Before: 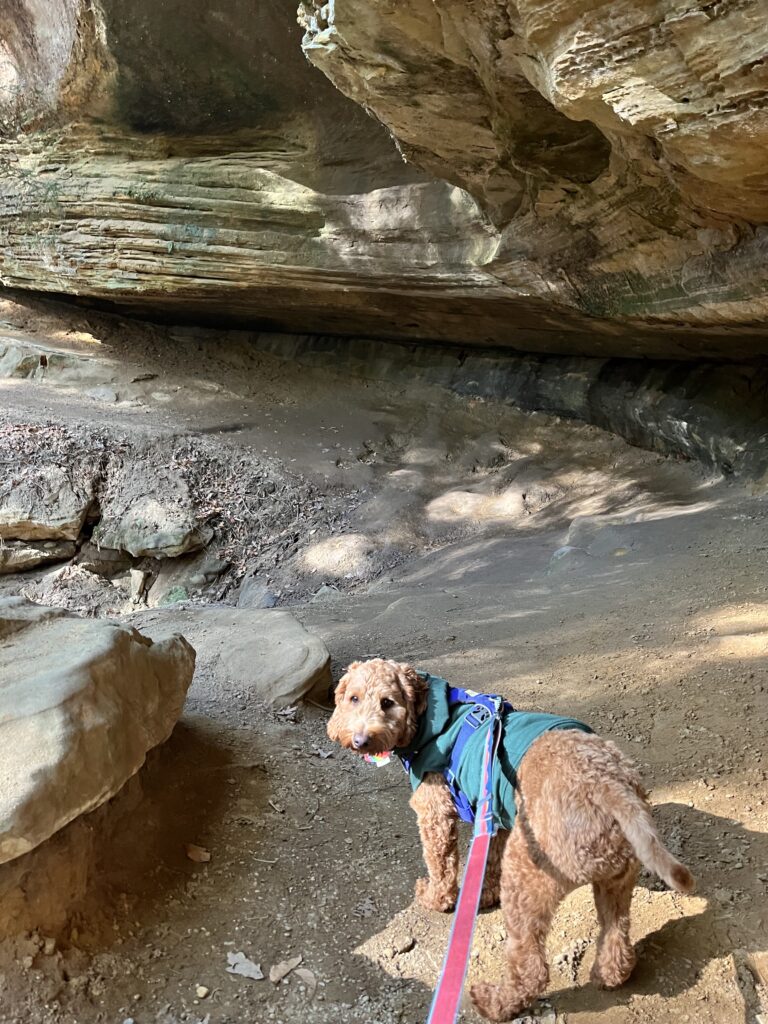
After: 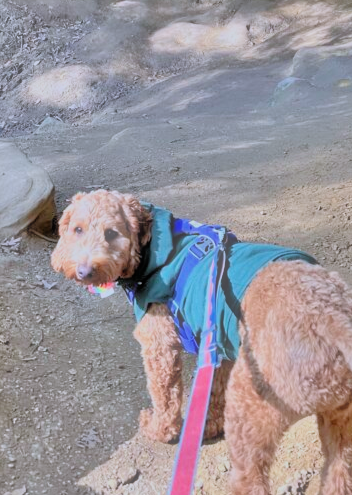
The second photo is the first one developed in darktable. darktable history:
haze removal: strength -0.1, adaptive false
filmic rgb: black relative exposure -7.65 EV, white relative exposure 4.56 EV, hardness 3.61, color science v6 (2022)
tone equalizer: -7 EV 0.15 EV, -6 EV 0.6 EV, -5 EV 1.15 EV, -4 EV 1.33 EV, -3 EV 1.15 EV, -2 EV 0.6 EV, -1 EV 0.15 EV, mask exposure compensation -0.5 EV
crop: left 35.976%, top 45.819%, right 18.162%, bottom 5.807%
white balance: red 0.967, blue 1.119, emerald 0.756
